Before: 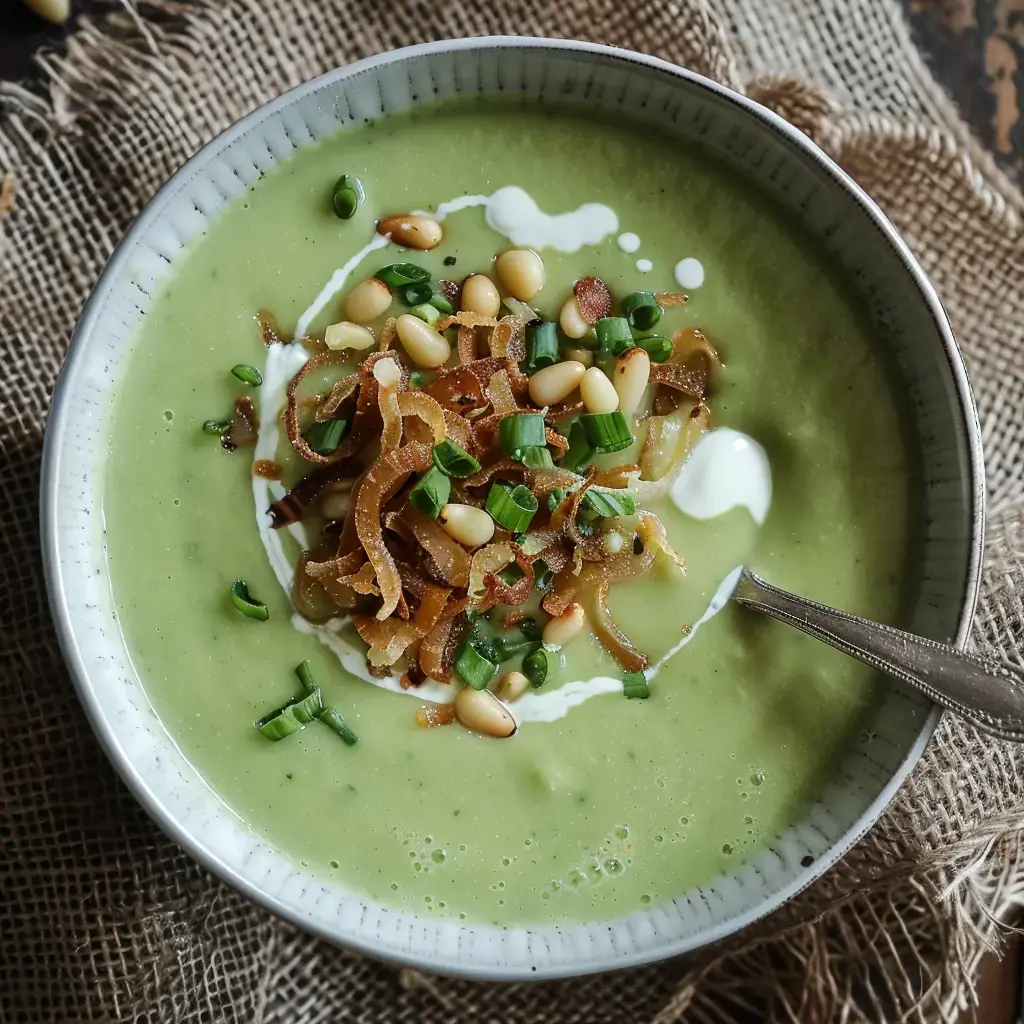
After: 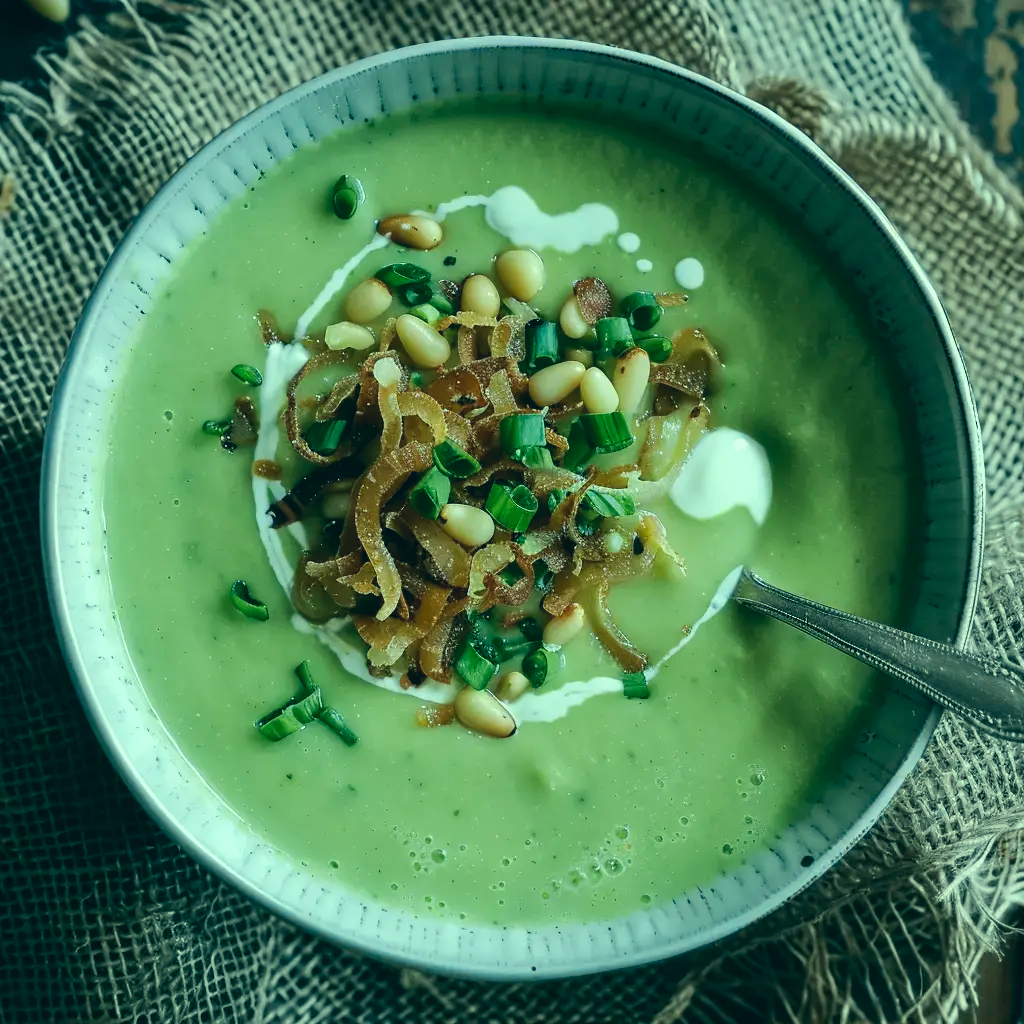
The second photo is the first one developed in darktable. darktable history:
color correction: highlights a* -20.08, highlights b* 9.8, shadows a* -20.4, shadows b* -10.76
shadows and highlights: shadows 12, white point adjustment 1.2, soften with gaussian
